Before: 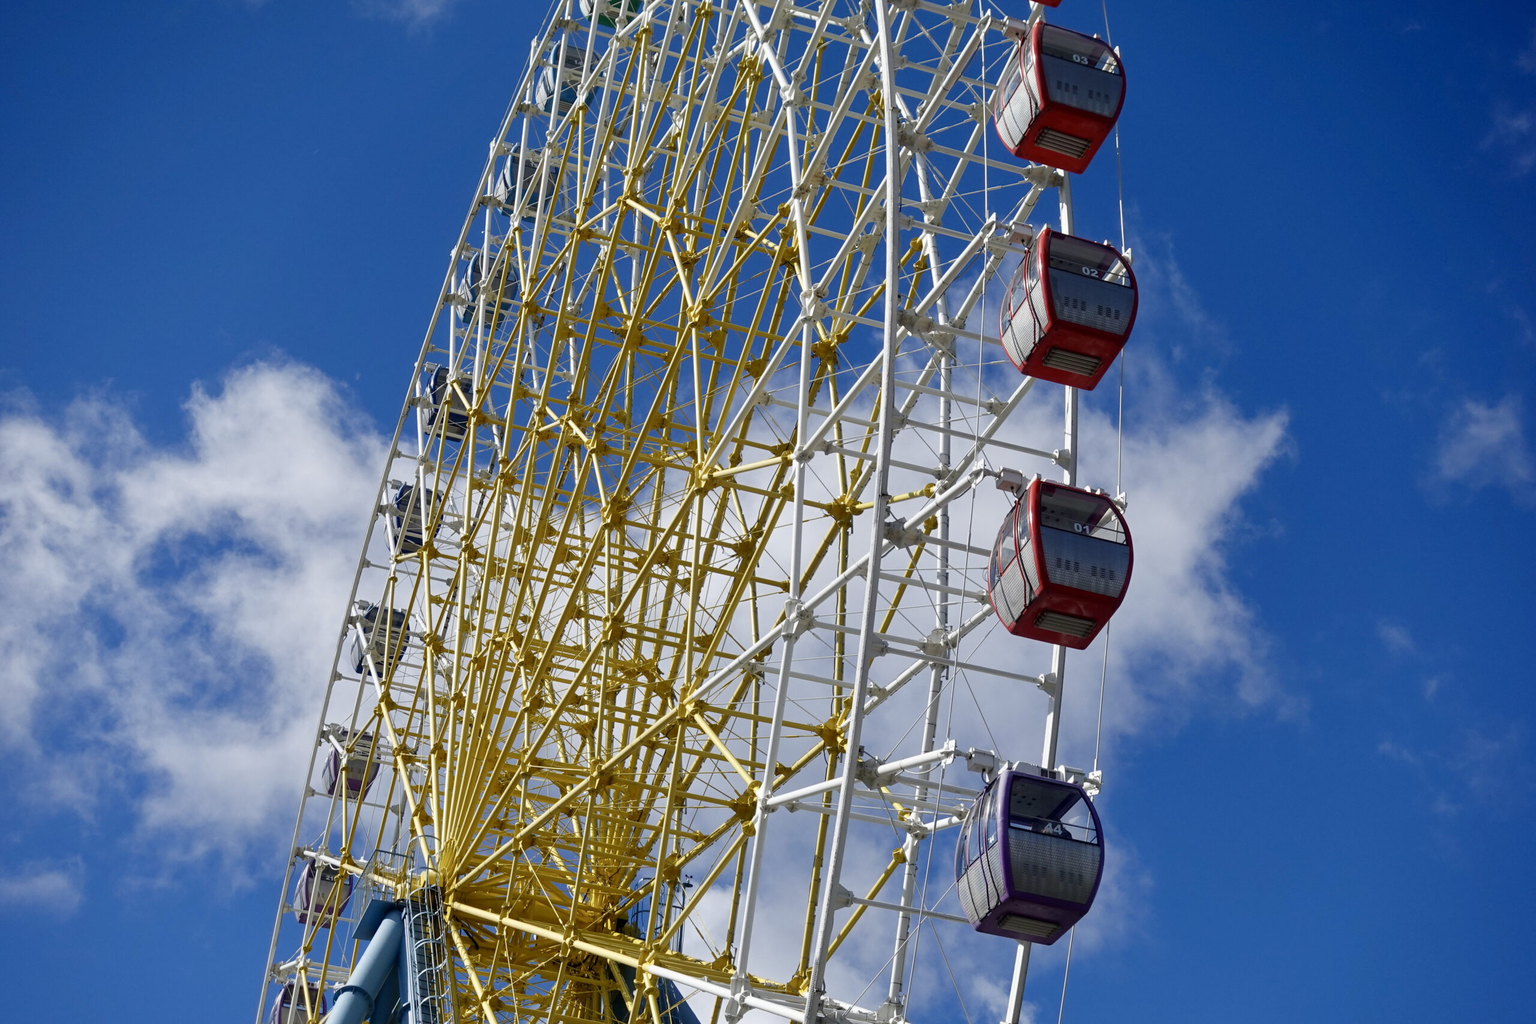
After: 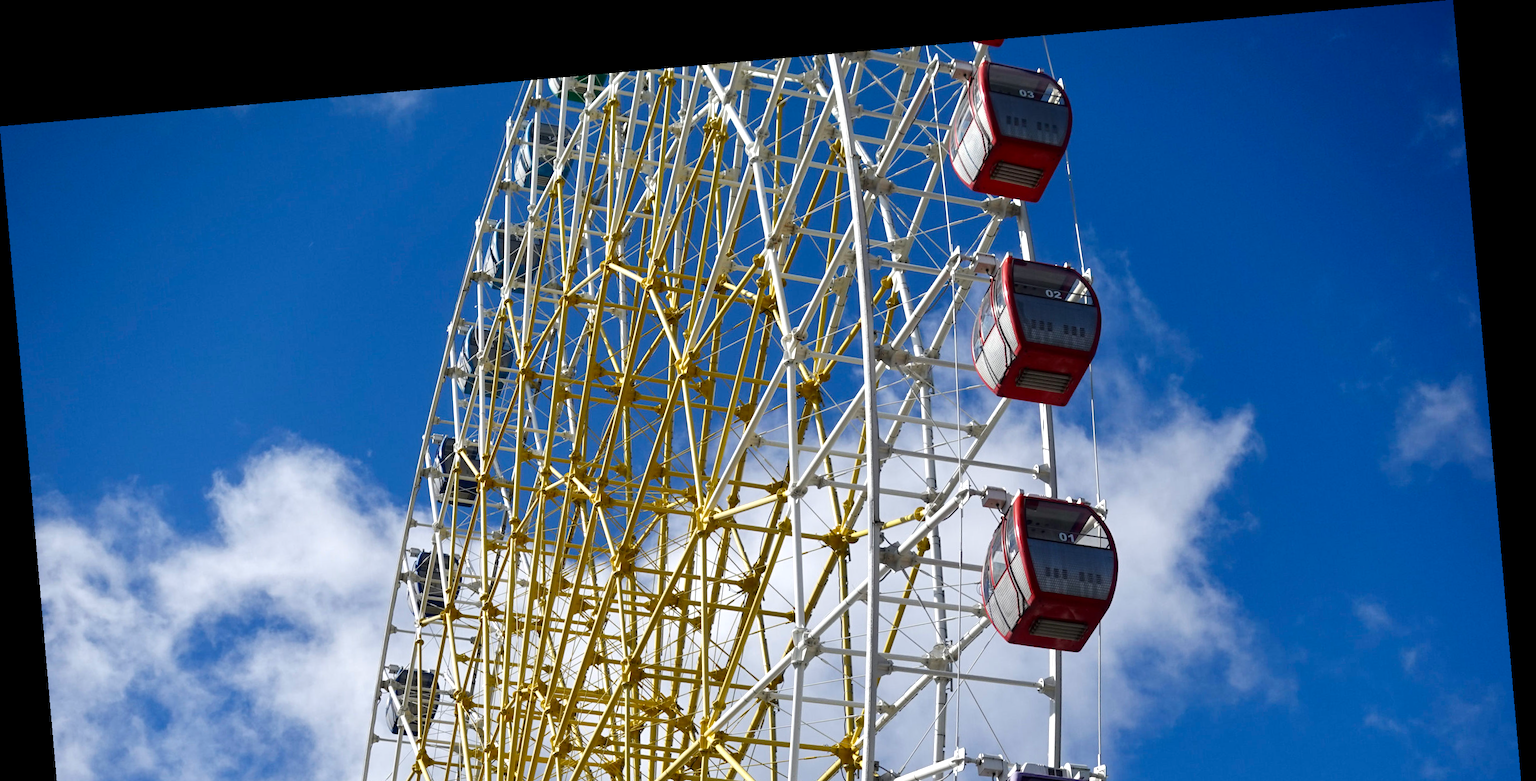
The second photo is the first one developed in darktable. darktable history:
rotate and perspective: rotation -4.98°, automatic cropping off
tone equalizer: -8 EV -0.417 EV, -7 EV -0.389 EV, -6 EV -0.333 EV, -5 EV -0.222 EV, -3 EV 0.222 EV, -2 EV 0.333 EV, -1 EV 0.389 EV, +0 EV 0.417 EV, edges refinement/feathering 500, mask exposure compensation -1.57 EV, preserve details no
crop: bottom 28.576%
